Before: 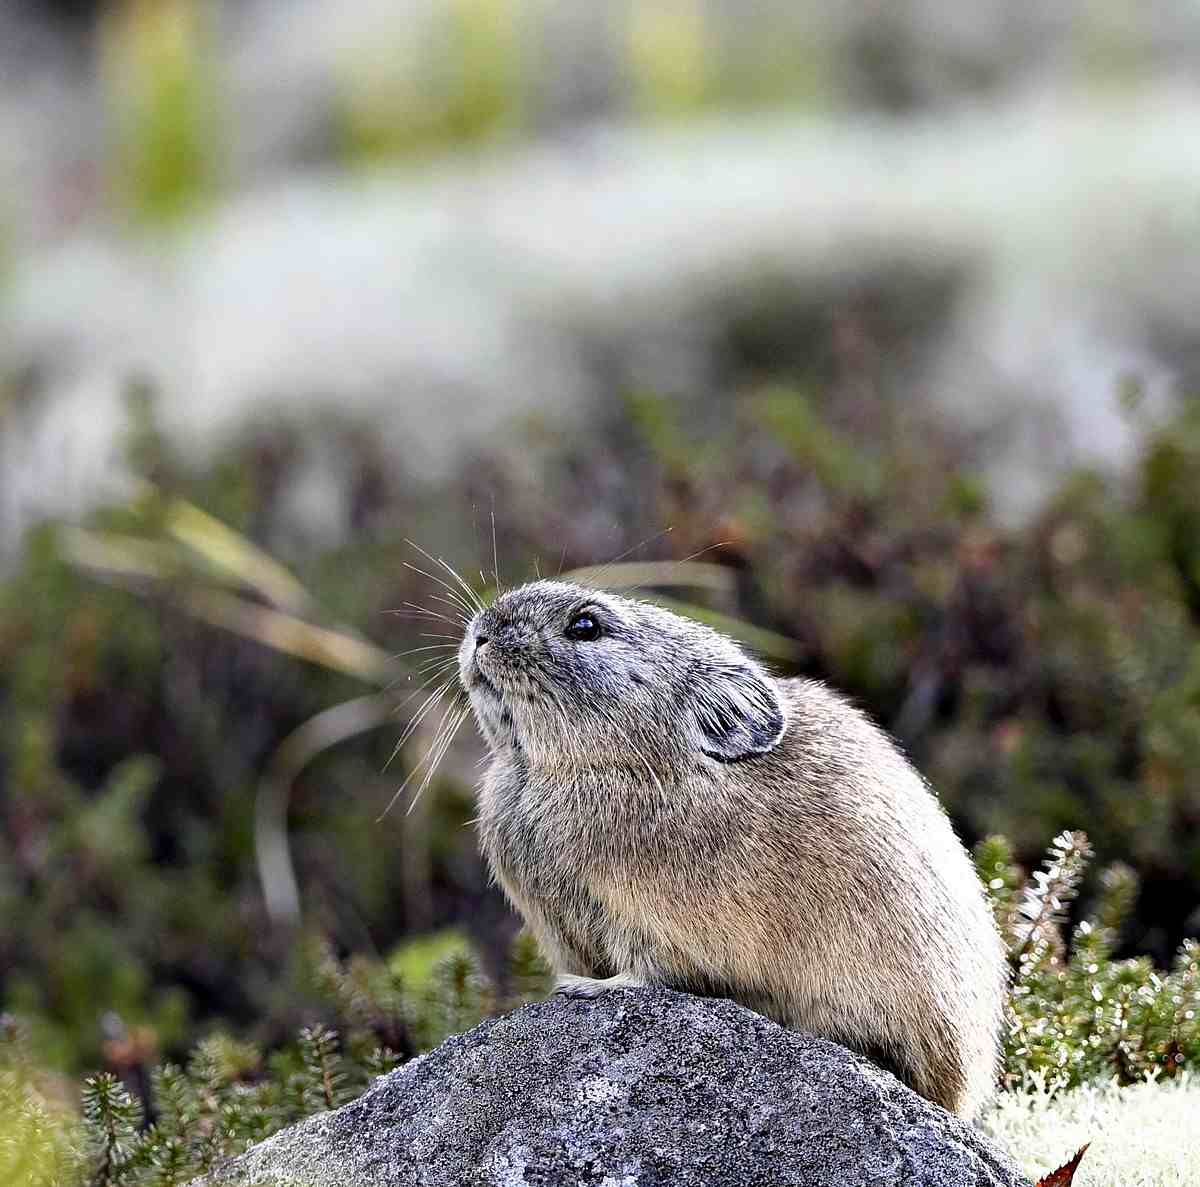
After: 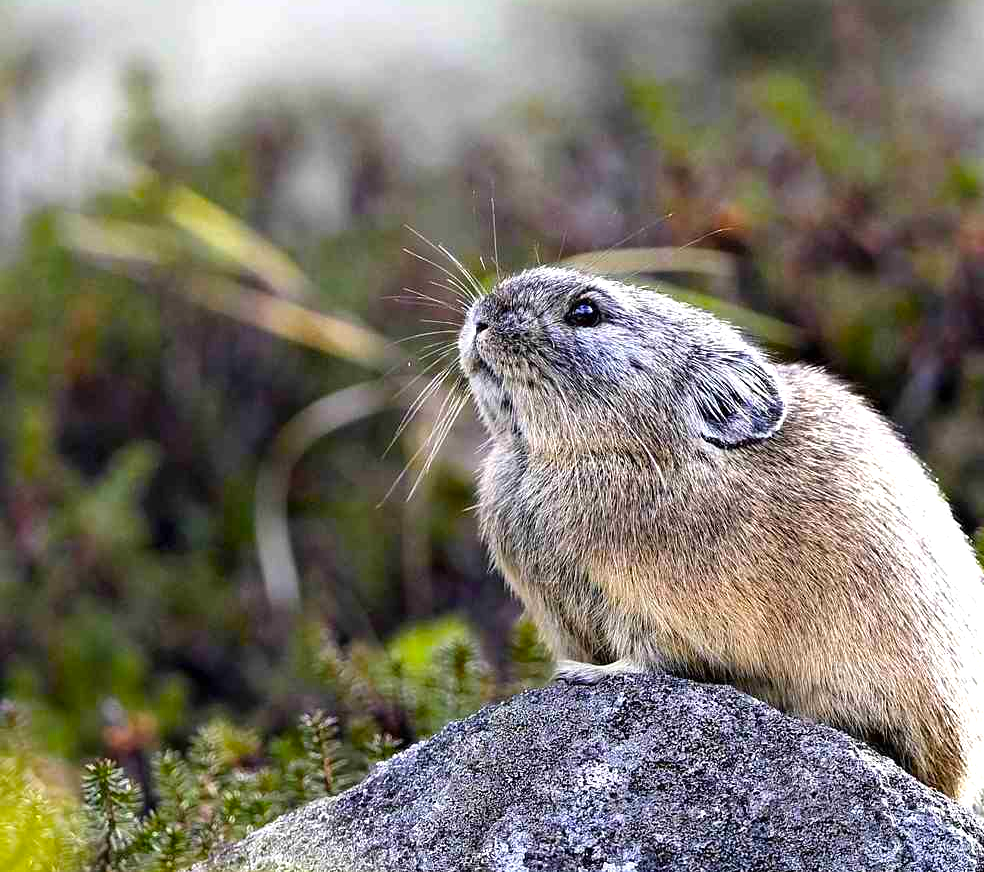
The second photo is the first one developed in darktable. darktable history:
crop: top 26.531%, right 17.959%
exposure: black level correction 0, exposure 0.3 EV, compensate highlight preservation false
color balance rgb: perceptual saturation grading › global saturation 25%, global vibrance 20%
